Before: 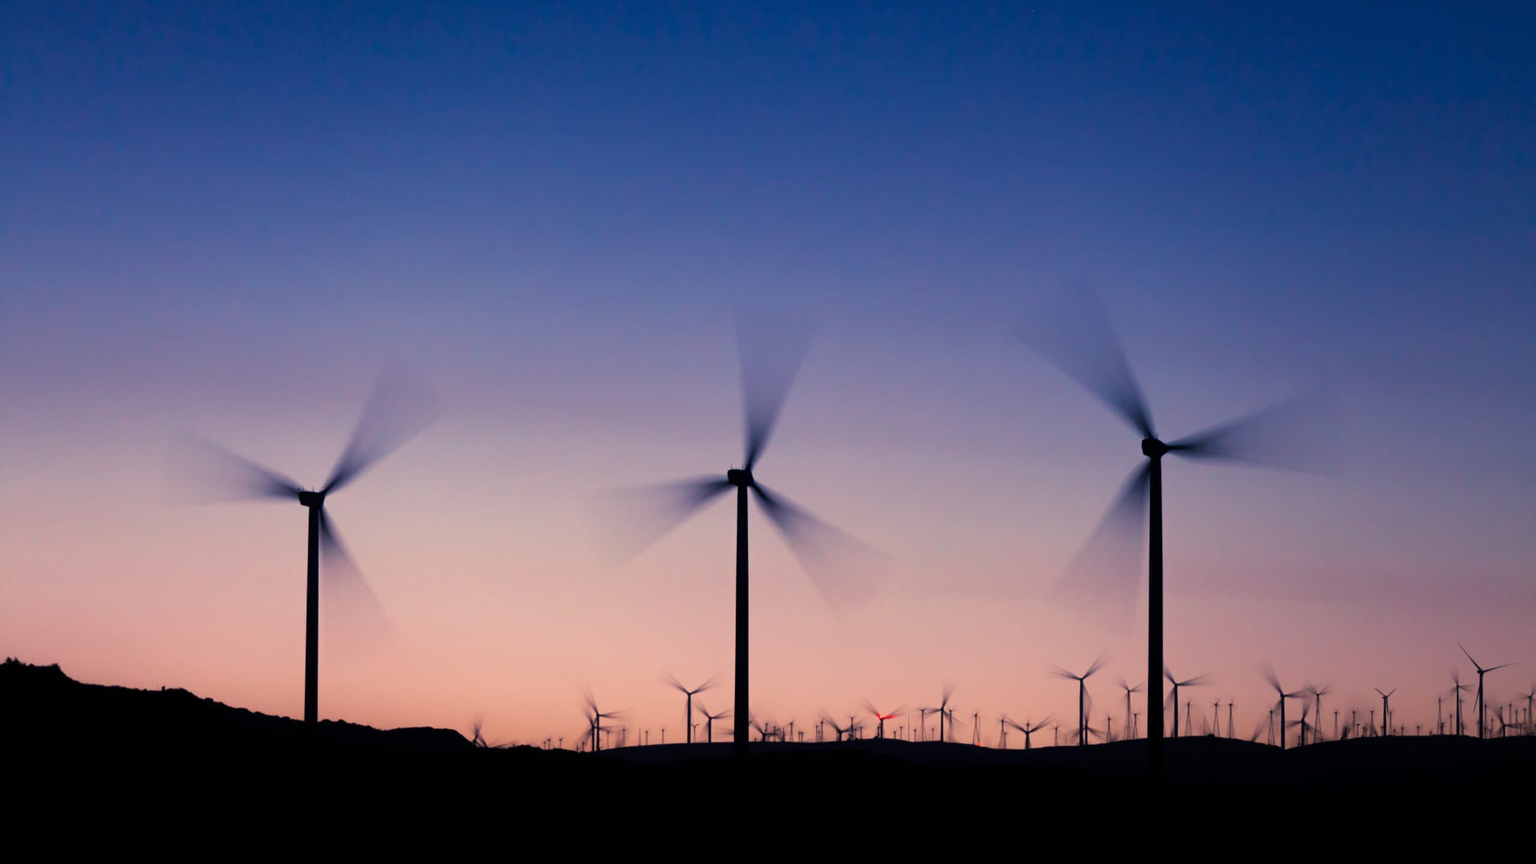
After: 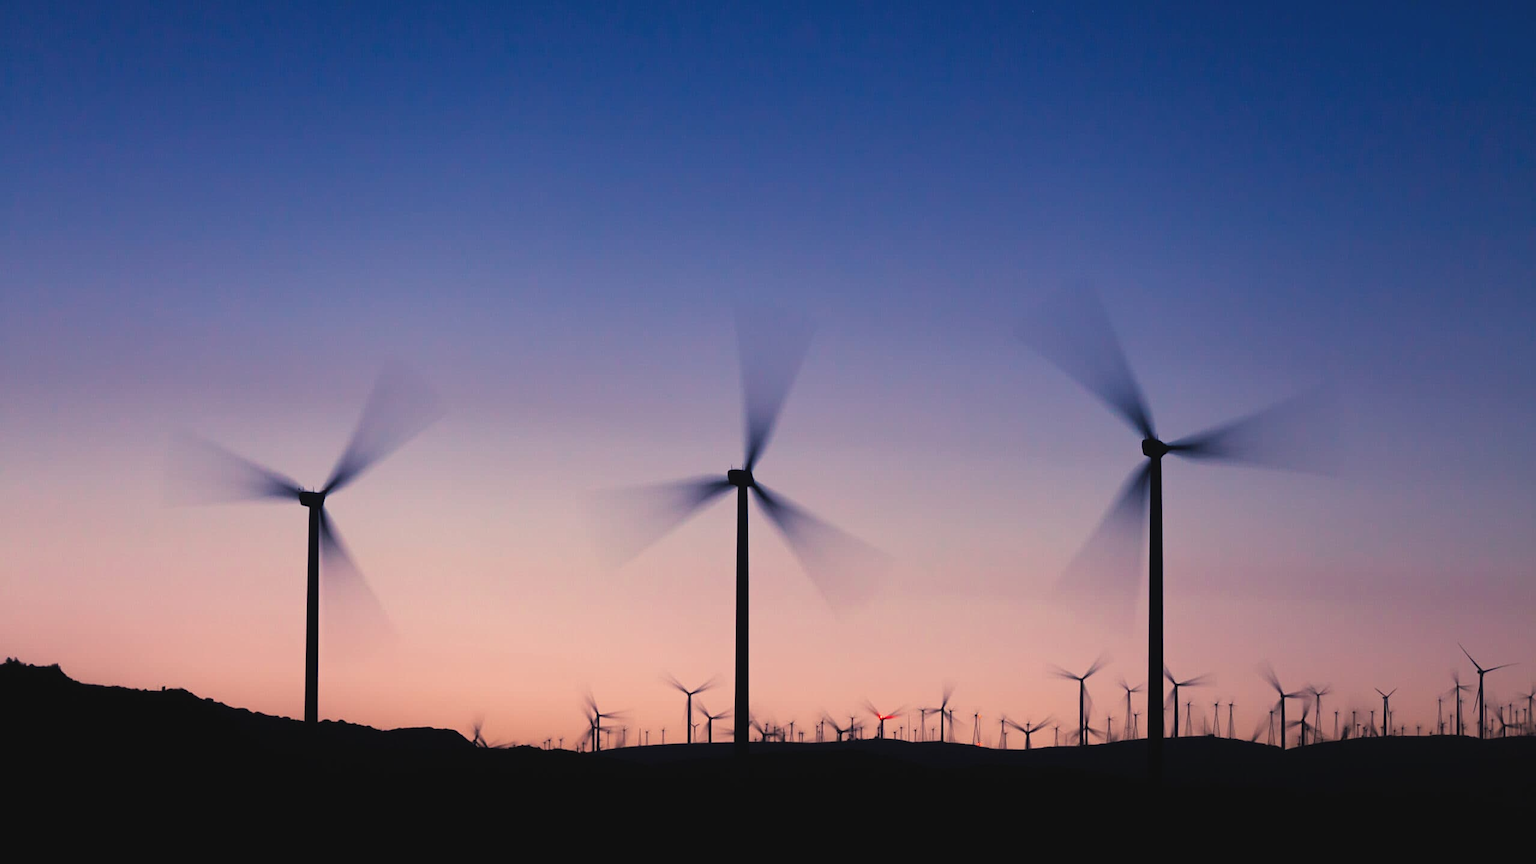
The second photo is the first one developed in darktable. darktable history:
exposure: black level correction -0.005, exposure 0.054 EV, compensate highlight preservation false
sharpen: radius 1.272, amount 0.305, threshold 0
